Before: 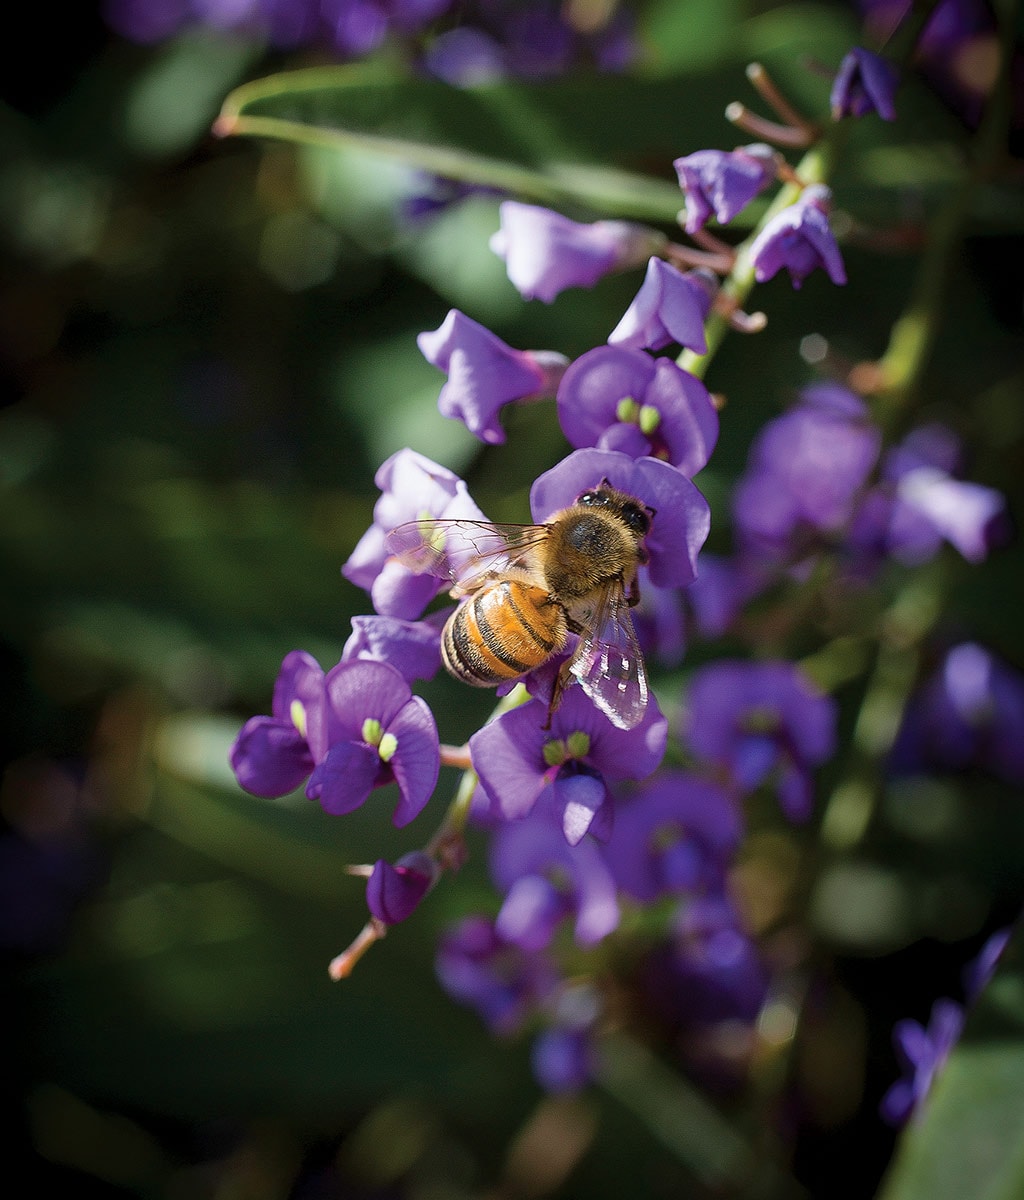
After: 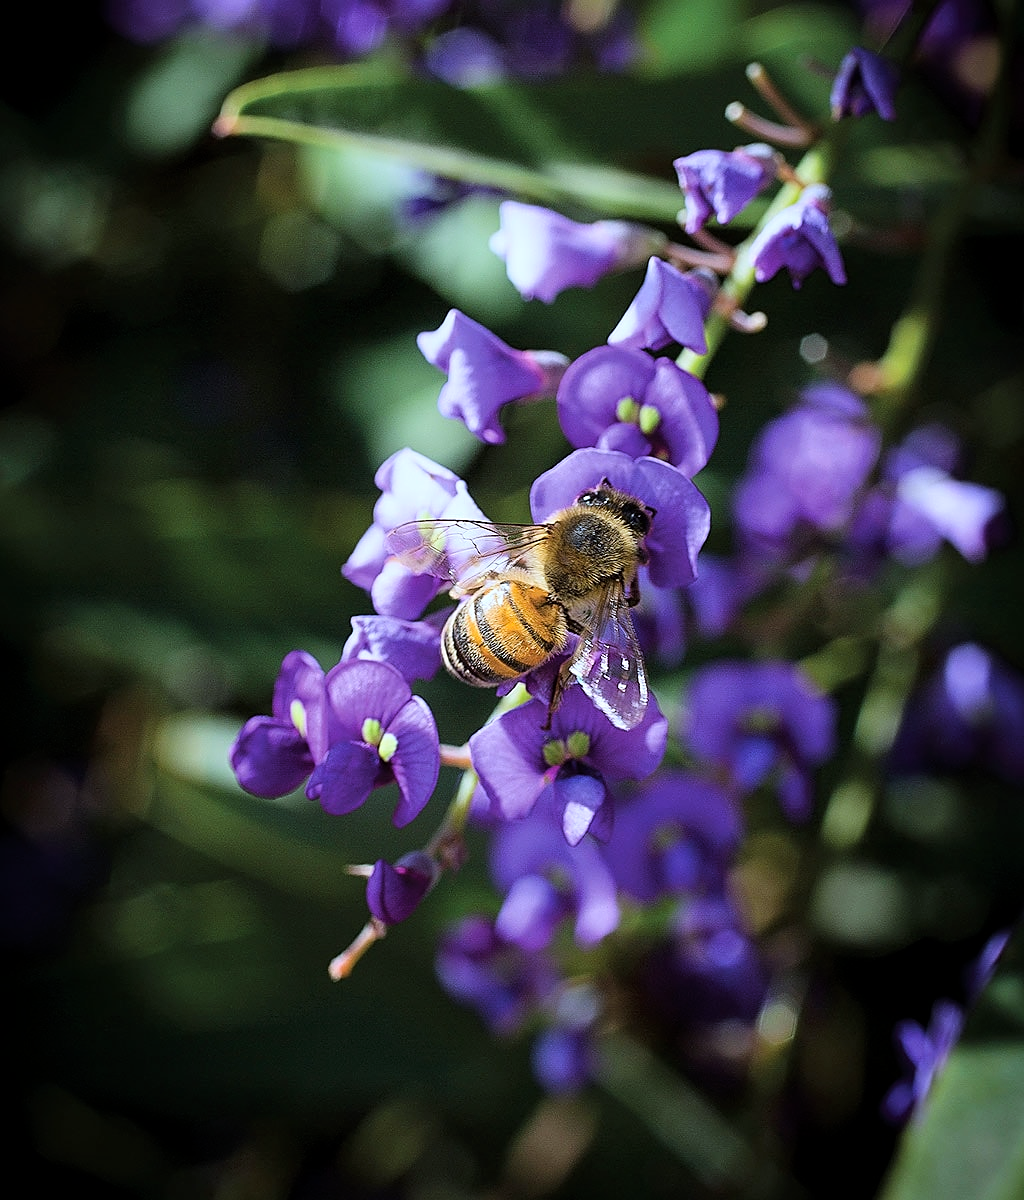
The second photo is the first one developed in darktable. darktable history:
tone curve: curves: ch0 [(0, 0) (0.004, 0.001) (0.133, 0.112) (0.325, 0.362) (0.832, 0.893) (1, 1)], color space Lab, linked channels, preserve colors none
white balance: red 0.924, blue 1.095
sharpen: on, module defaults
